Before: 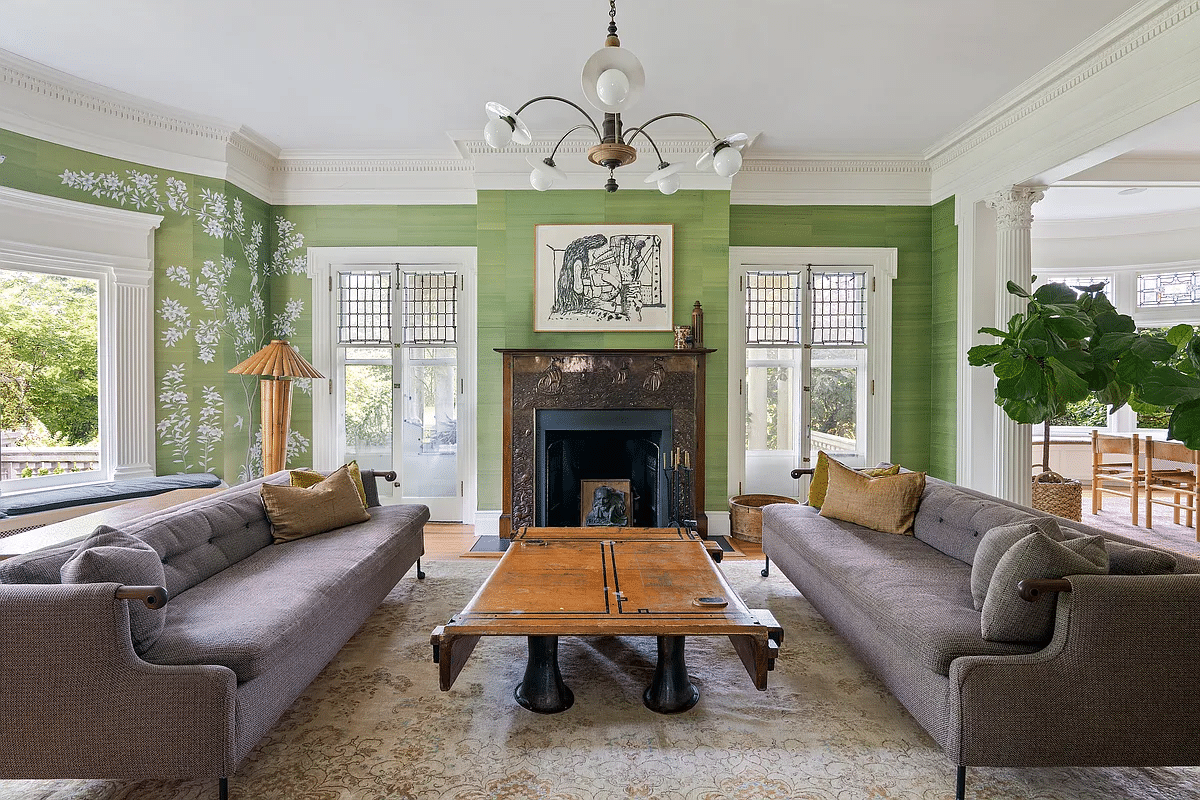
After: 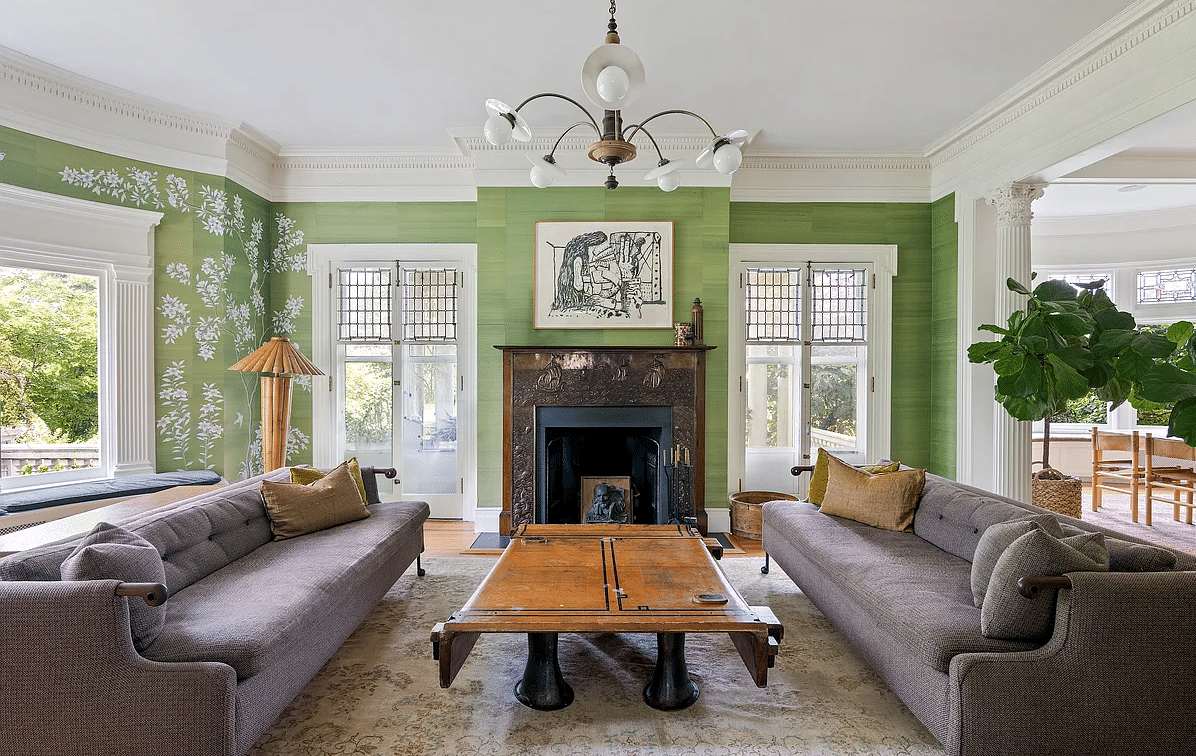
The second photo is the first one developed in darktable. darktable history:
levels: levels [0.016, 0.5, 0.996]
crop: top 0.448%, right 0.264%, bottom 5.045%
